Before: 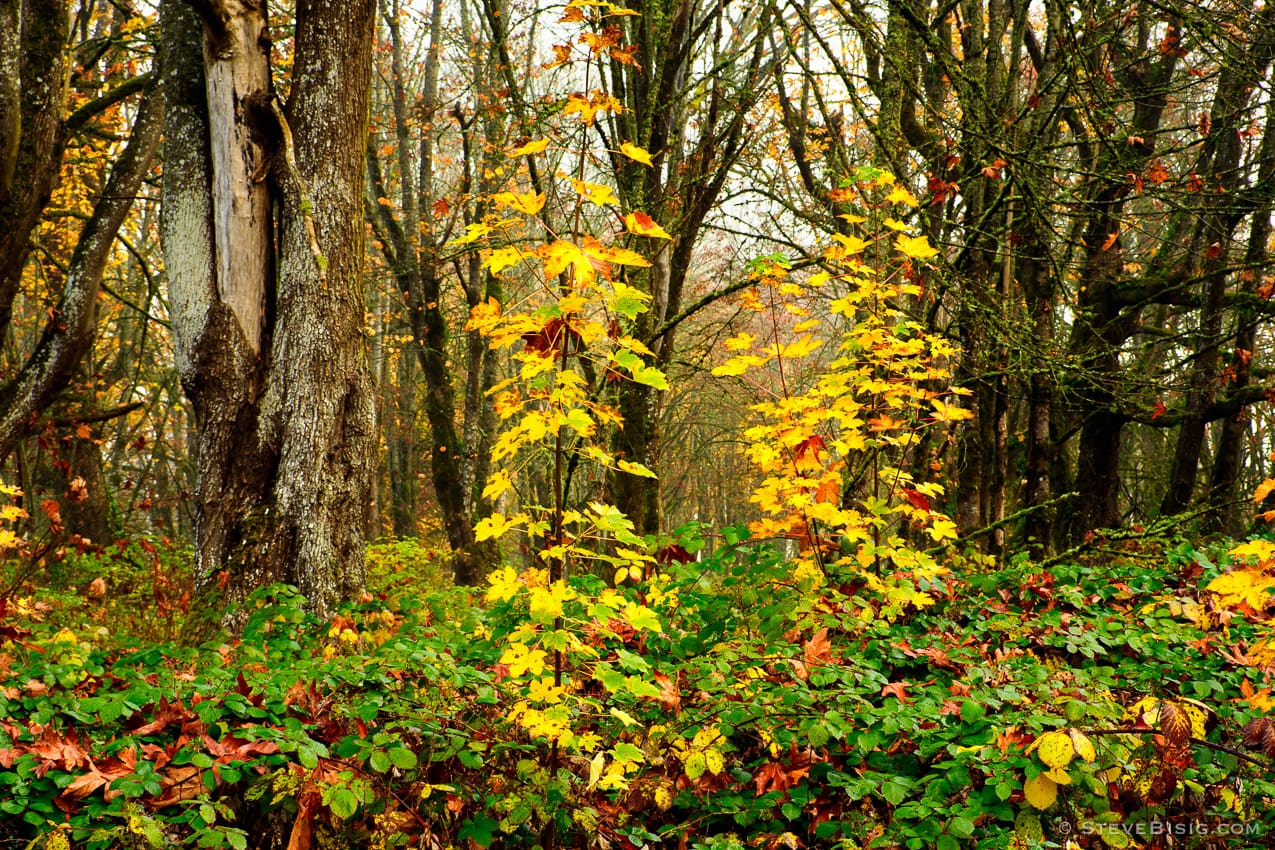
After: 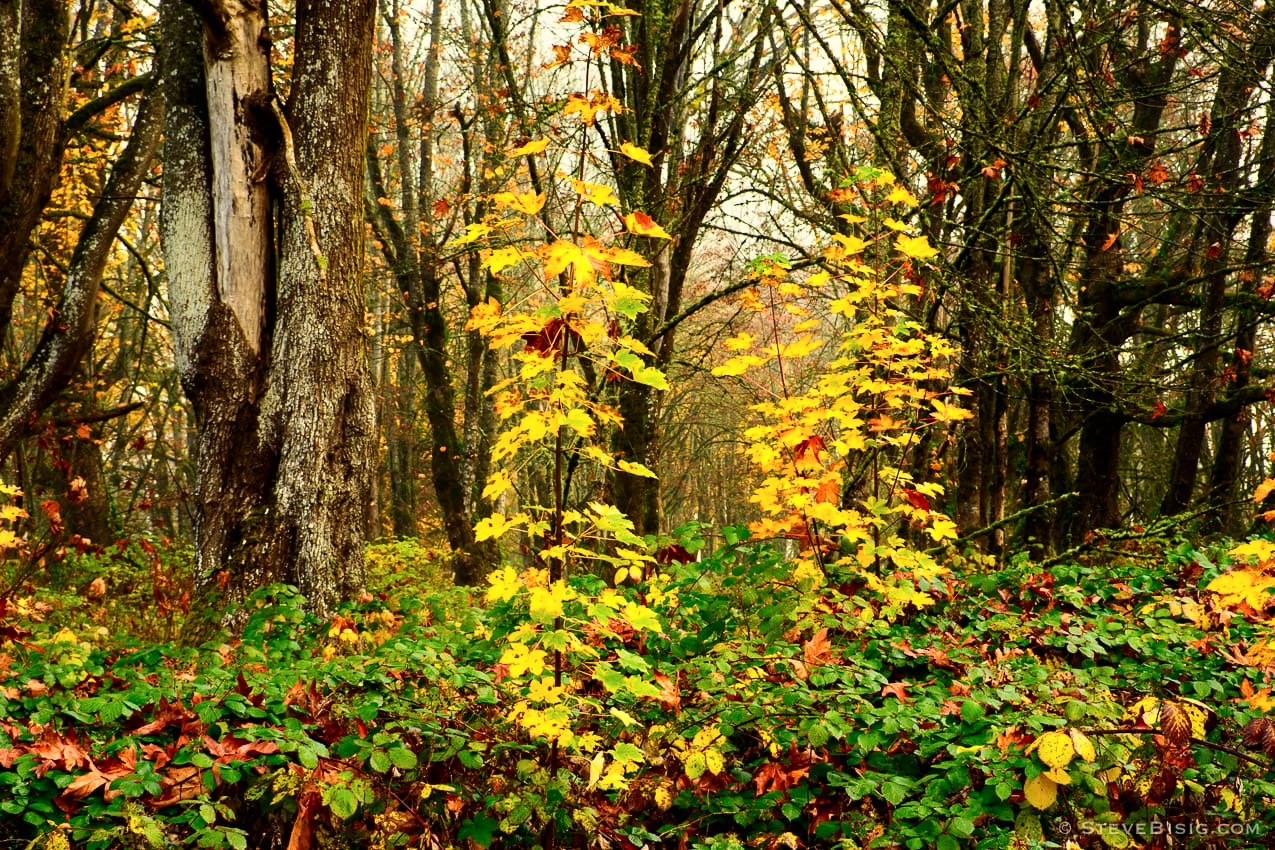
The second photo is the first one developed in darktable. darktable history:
white balance: red 1.029, blue 0.92
contrast brightness saturation: contrast 0.14
